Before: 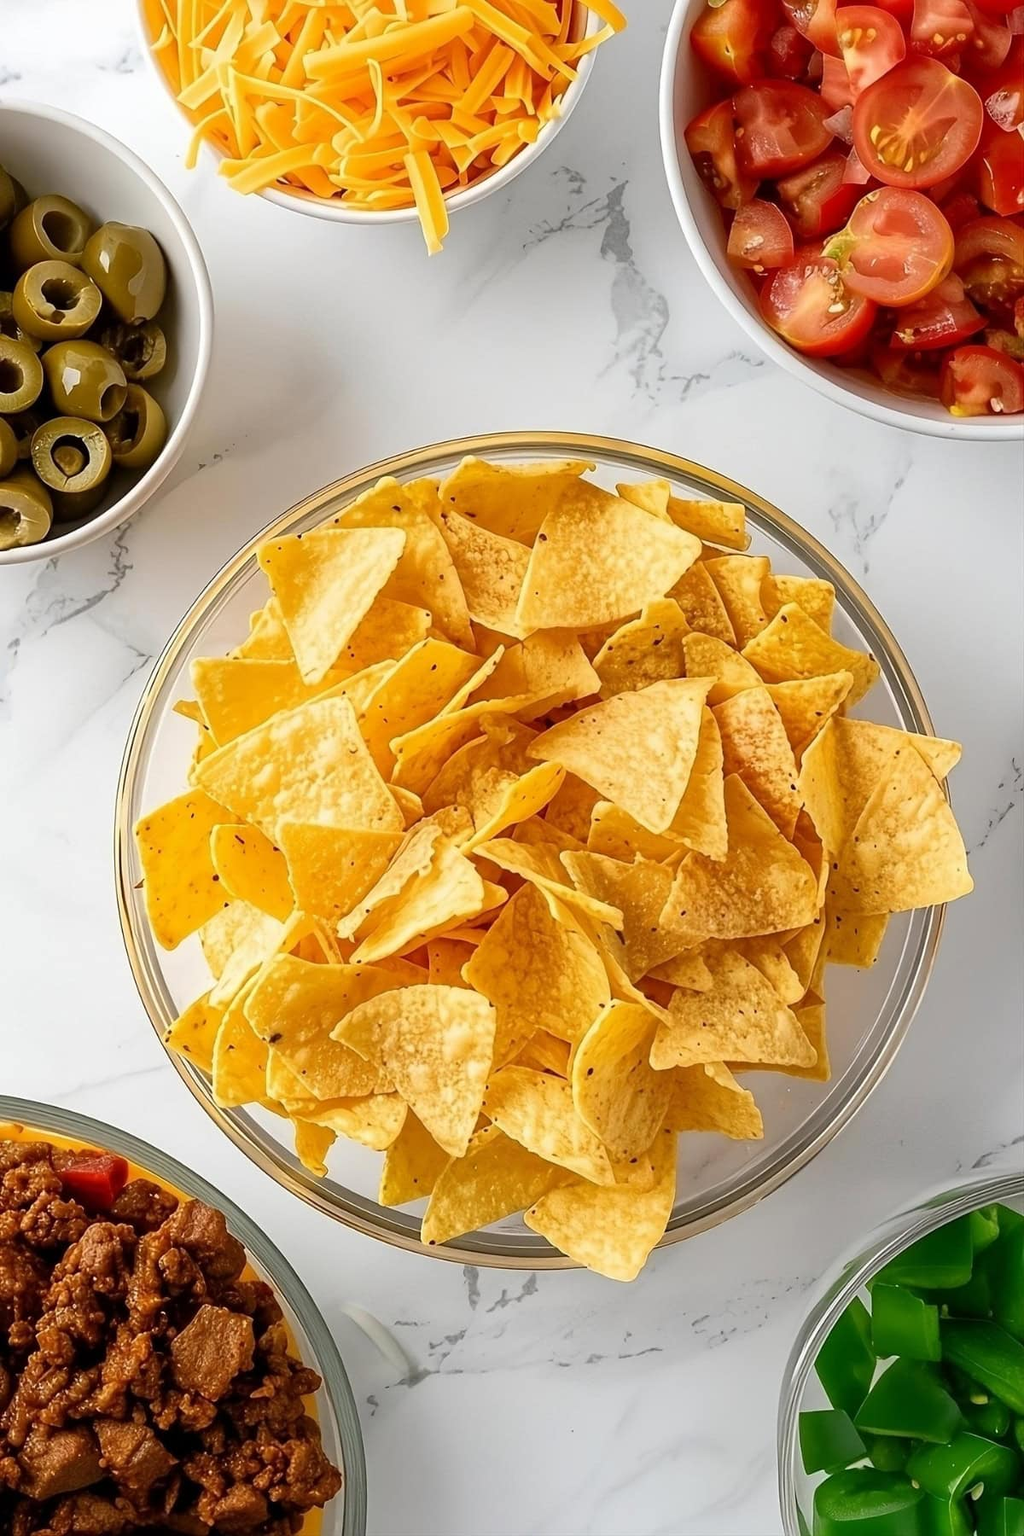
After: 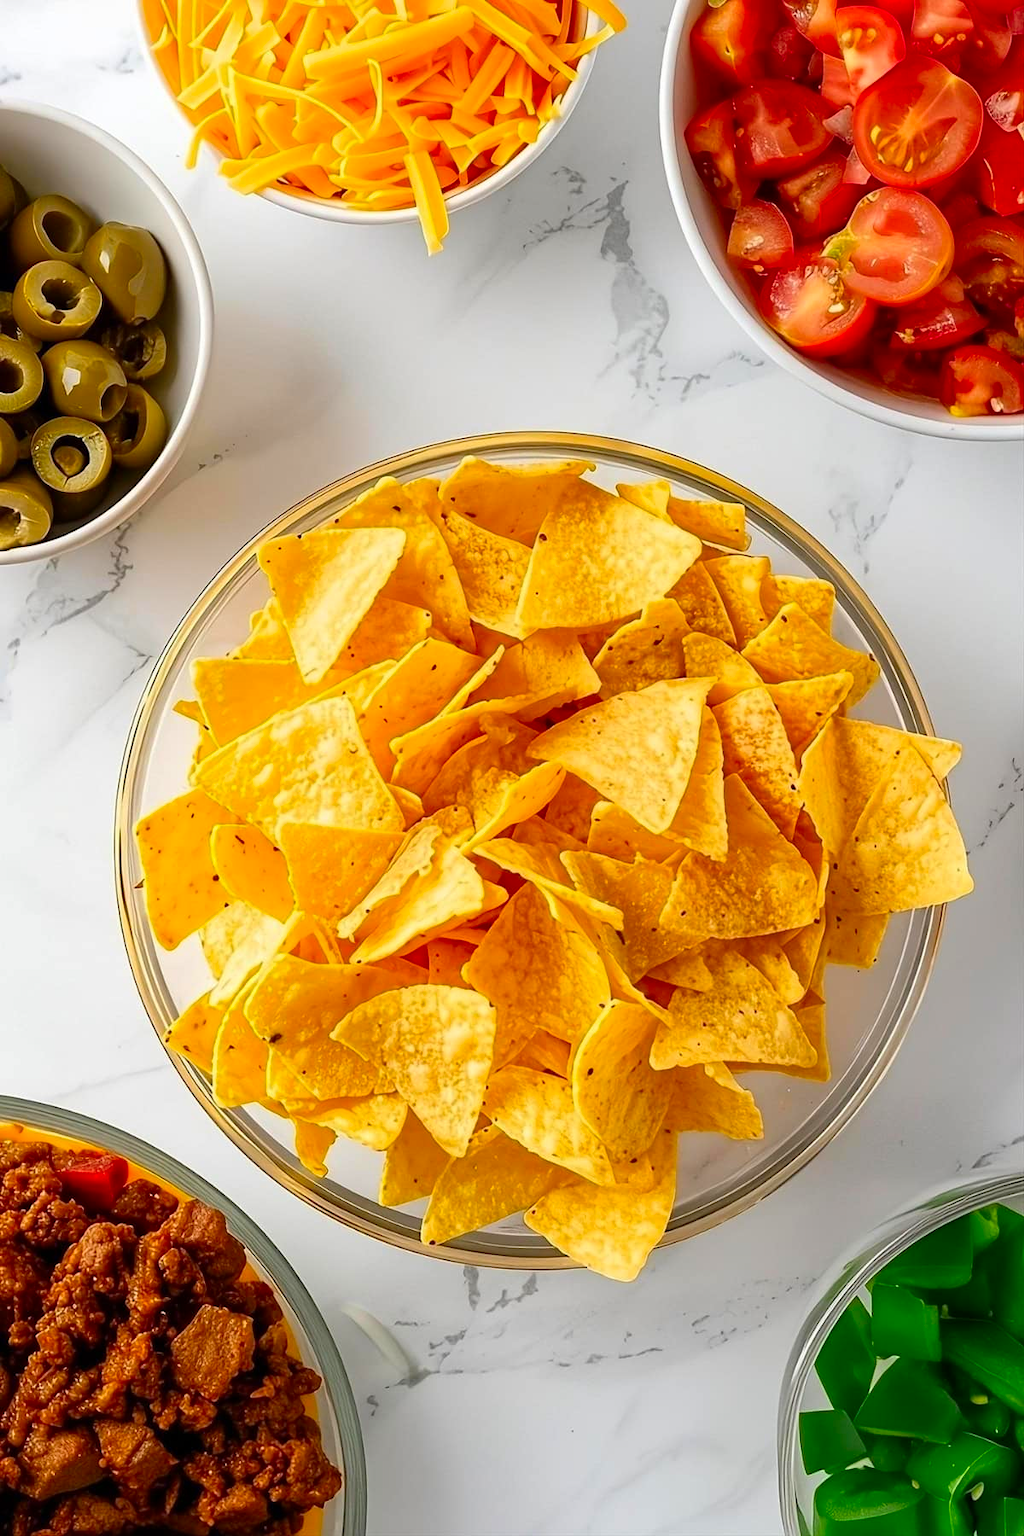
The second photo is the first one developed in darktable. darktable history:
color correction: highlights b* 0.065, saturation 1.35
